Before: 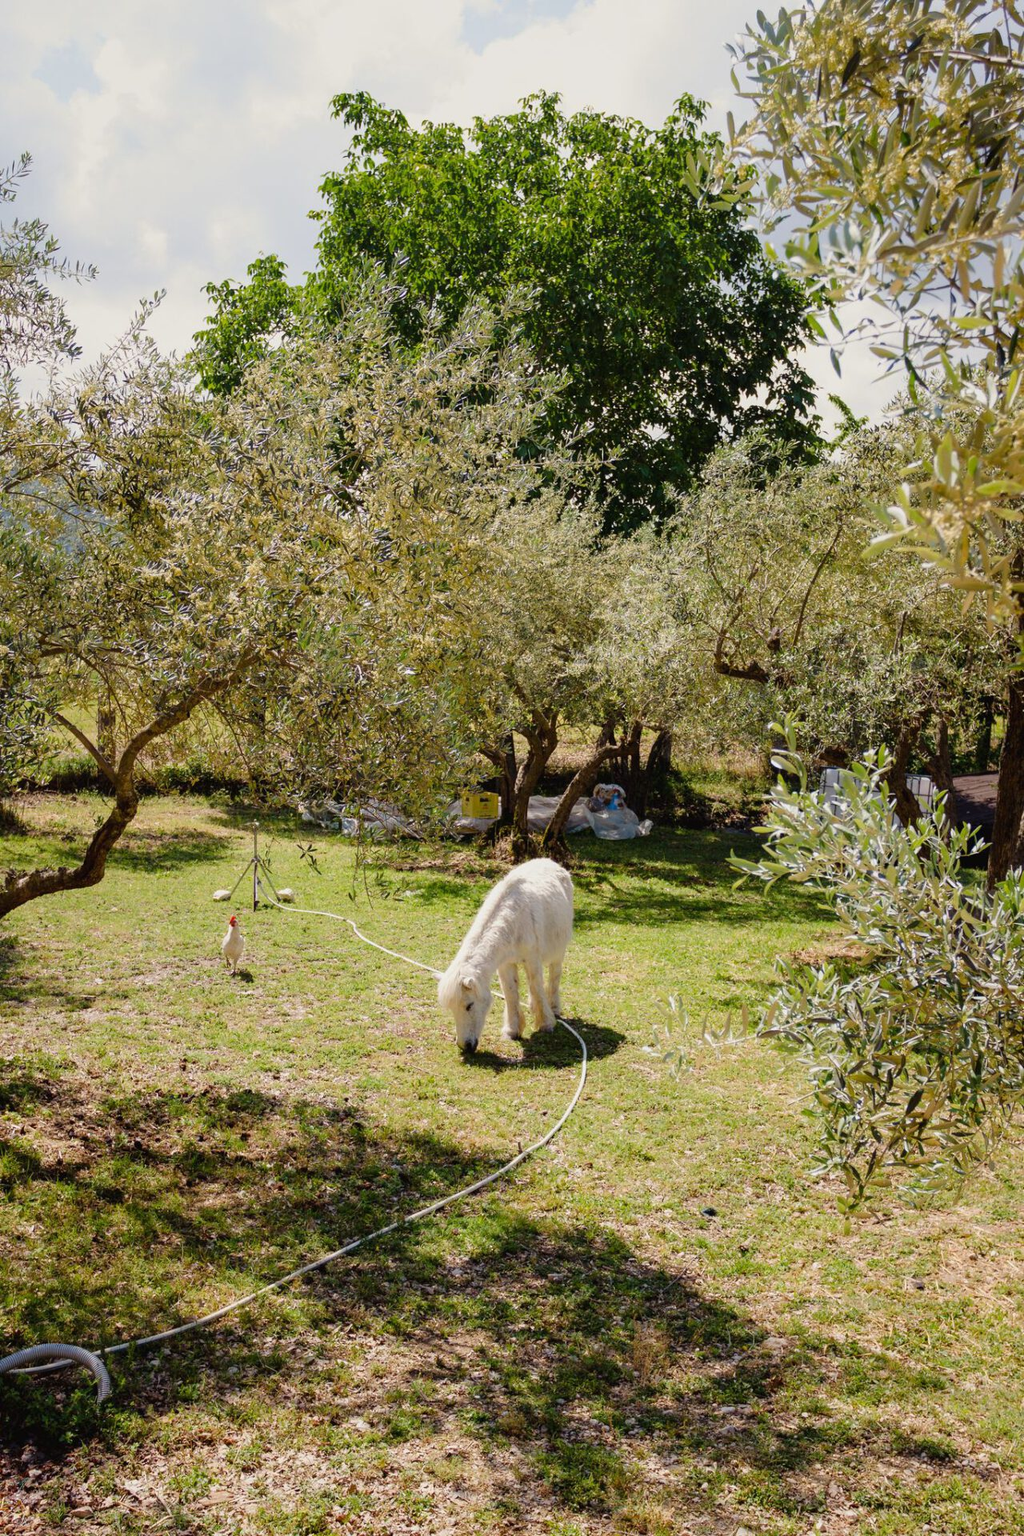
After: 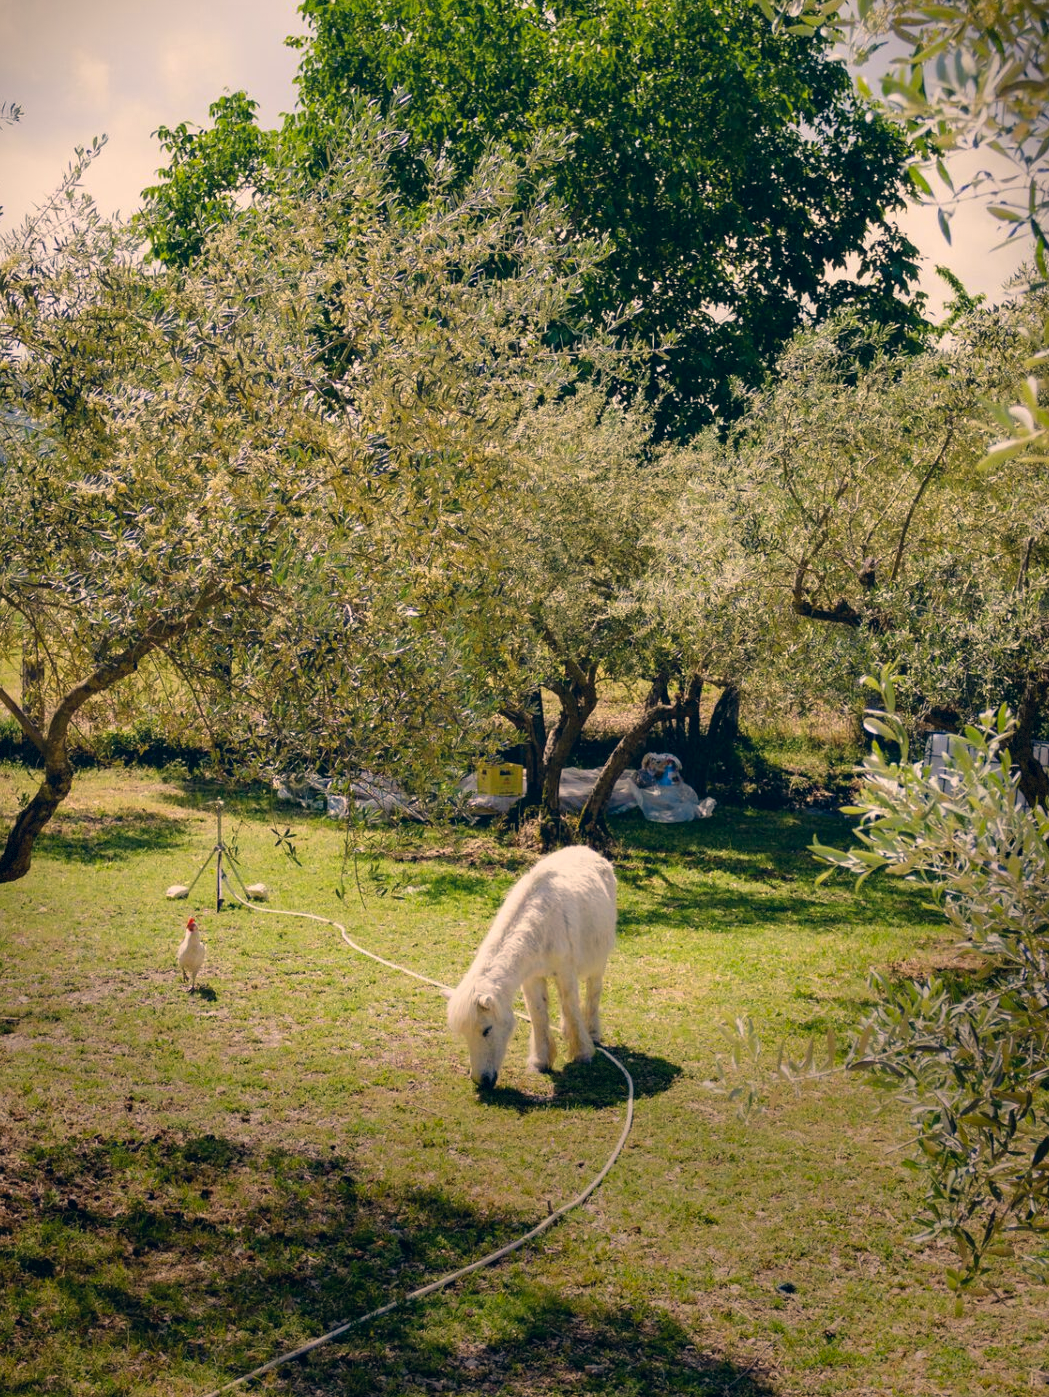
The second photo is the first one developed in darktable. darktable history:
color correction: highlights a* 10.32, highlights b* 14.66, shadows a* -9.59, shadows b* -15.02
crop: left 7.856%, top 11.836%, right 10.12%, bottom 15.387%
exposure: compensate highlight preservation false
vignetting: fall-off start 68.33%, fall-off radius 30%, saturation 0.042, center (-0.066, -0.311), width/height ratio 0.992, shape 0.85, dithering 8-bit output
